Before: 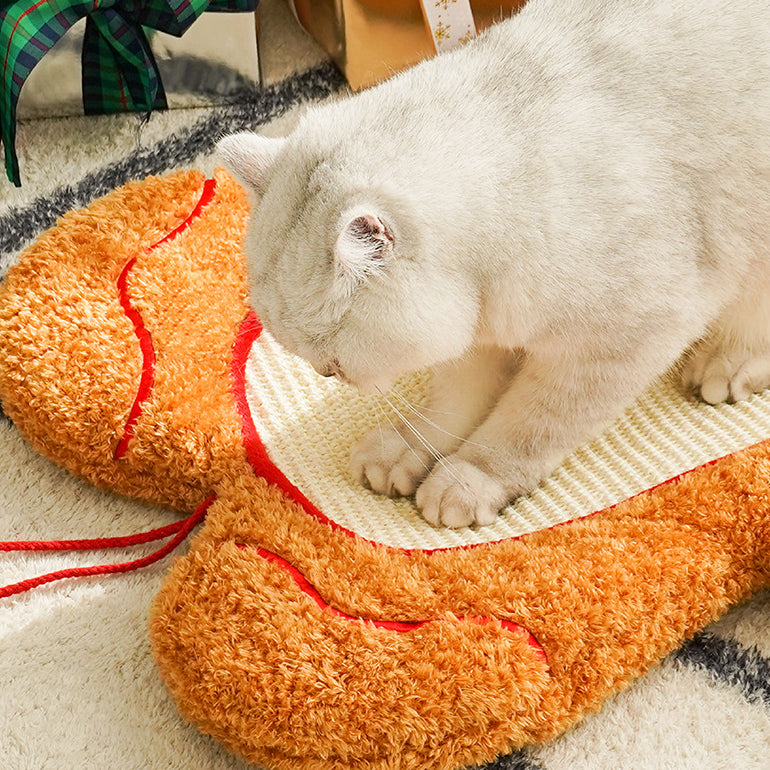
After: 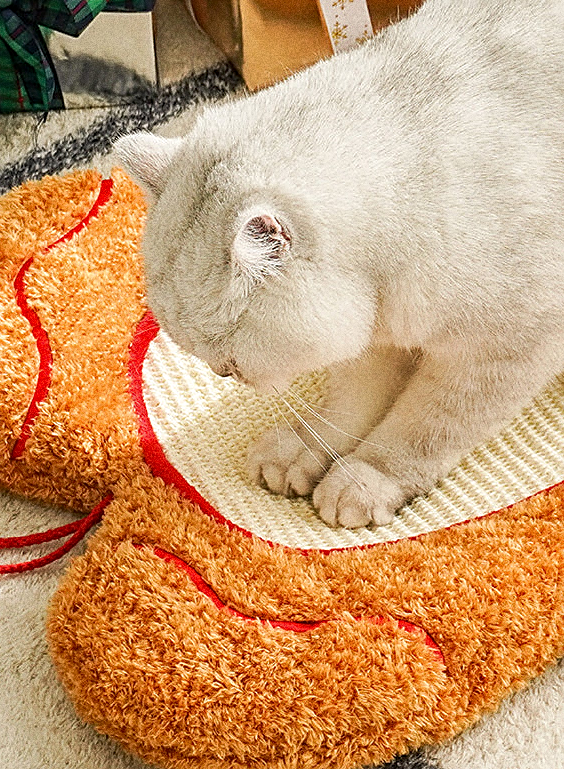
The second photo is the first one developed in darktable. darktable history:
grain: coarseness 0.09 ISO, strength 40%
crop: left 13.443%, right 13.31%
local contrast: on, module defaults
sharpen: on, module defaults
